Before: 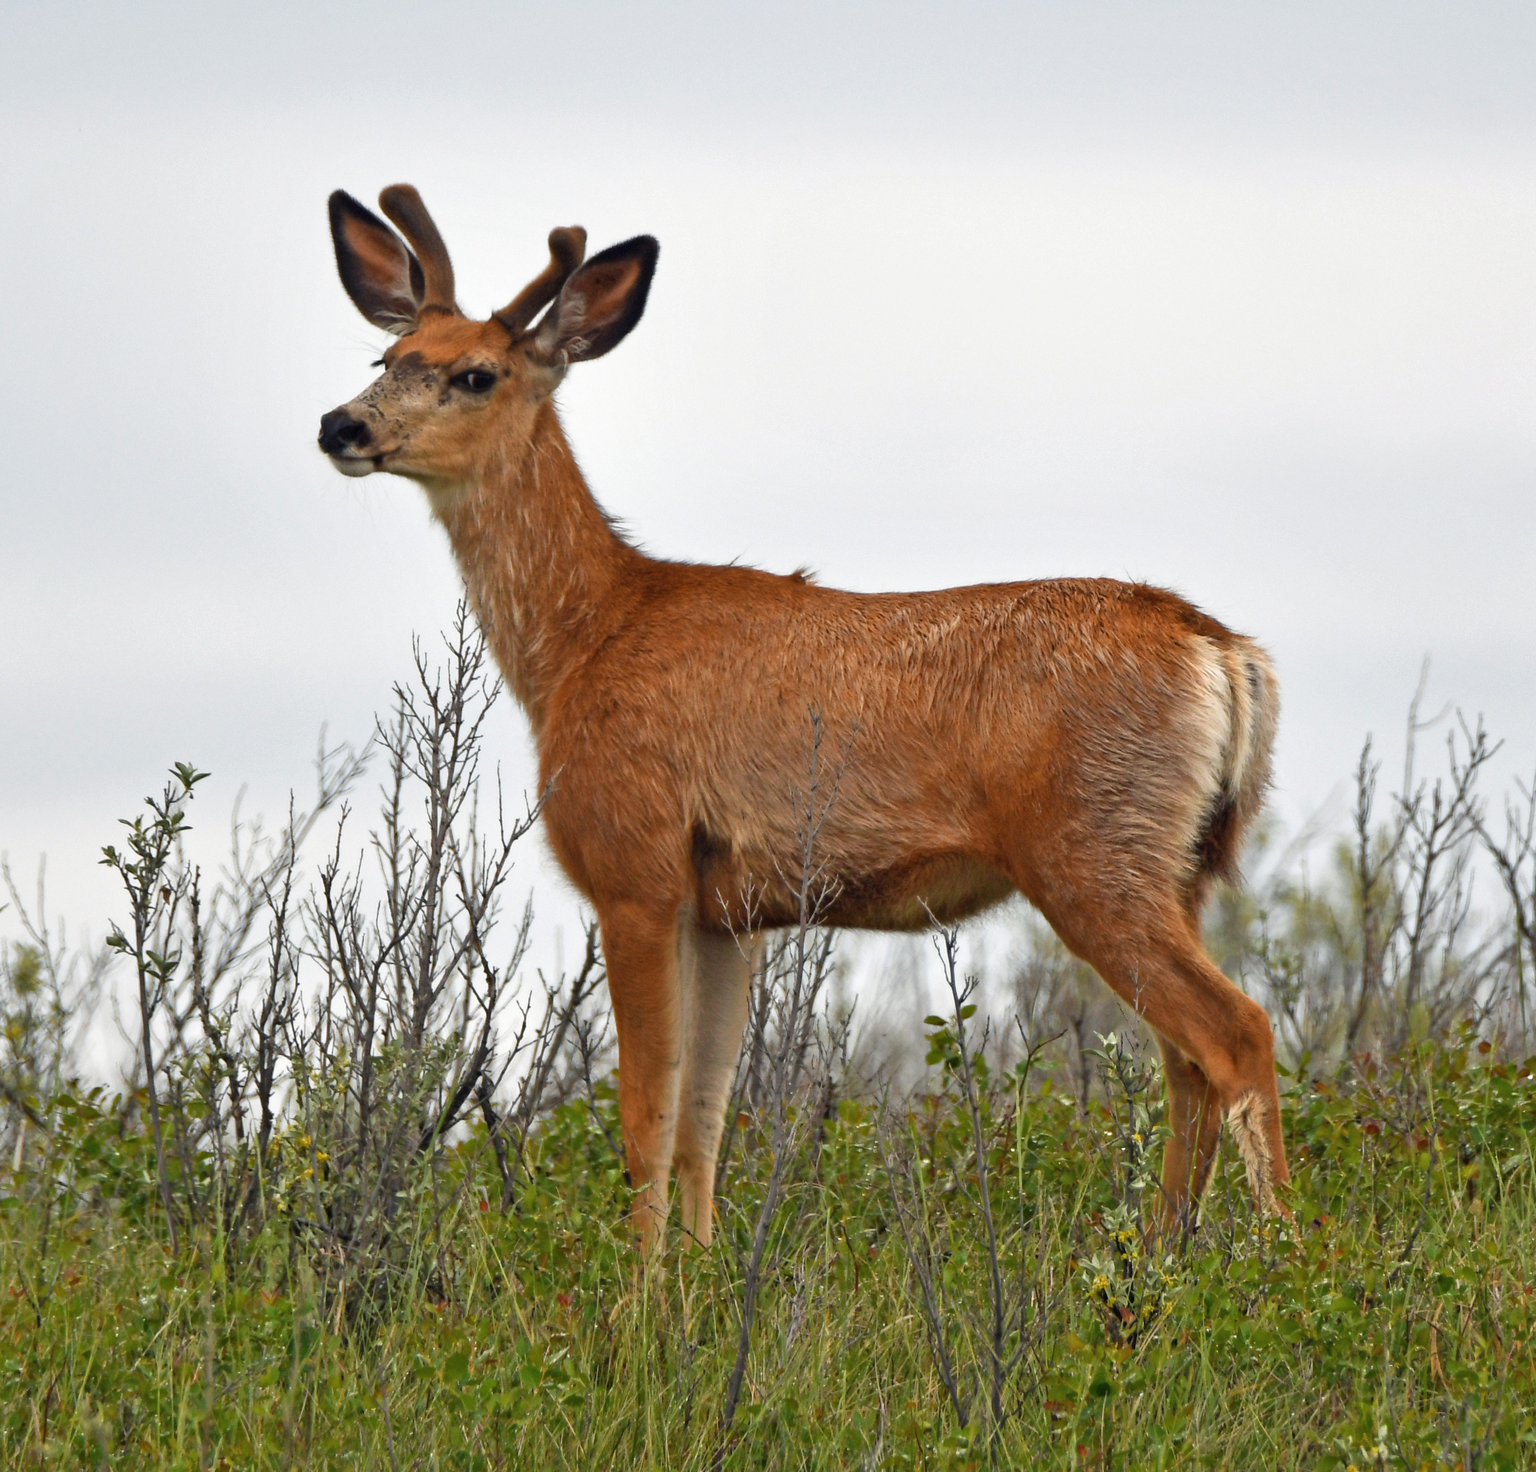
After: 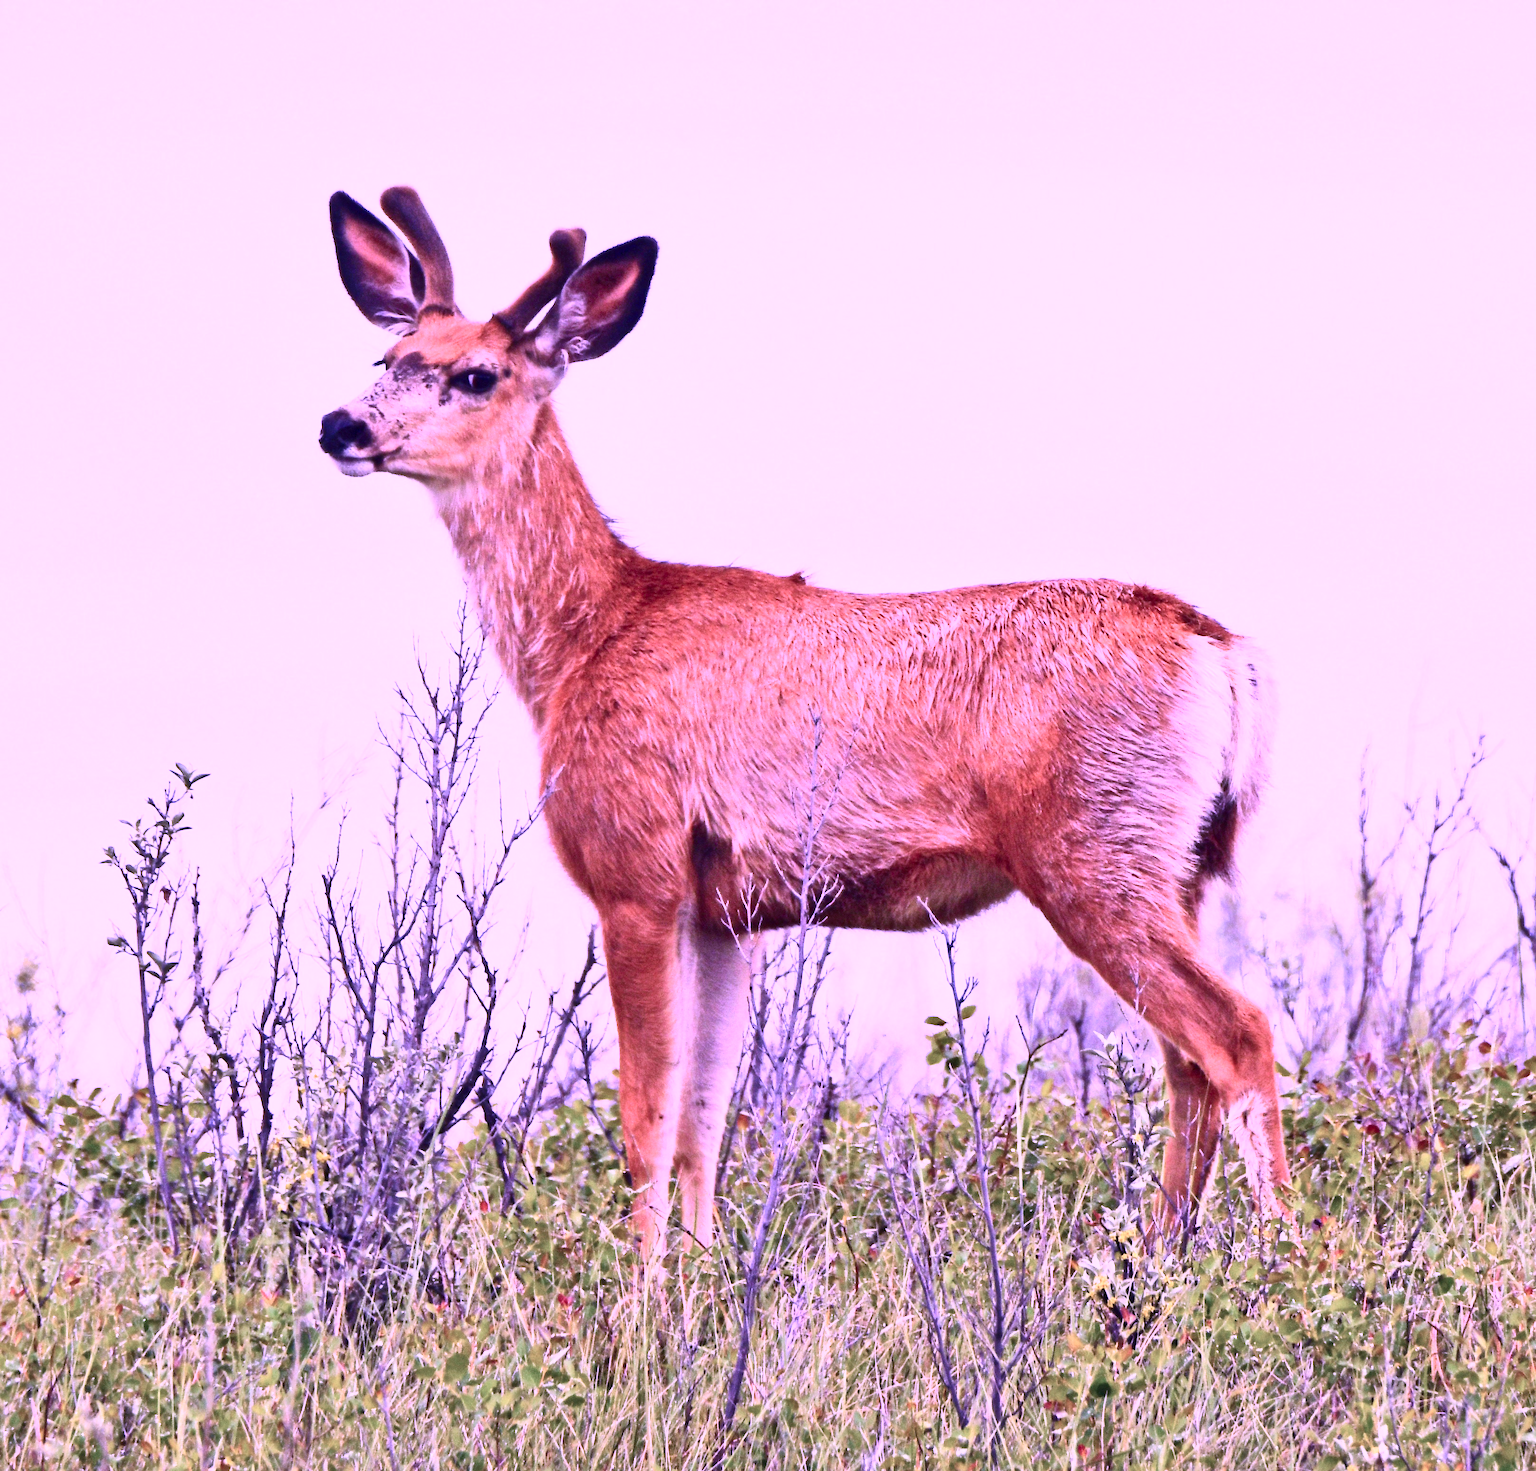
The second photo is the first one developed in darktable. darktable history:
contrast brightness saturation: contrast 0.399, brightness 0.103, saturation 0.207
color calibration: illuminant custom, x 0.38, y 0.483, temperature 4464.14 K
exposure: exposure 0.92 EV, compensate exposure bias true, compensate highlight preservation false
